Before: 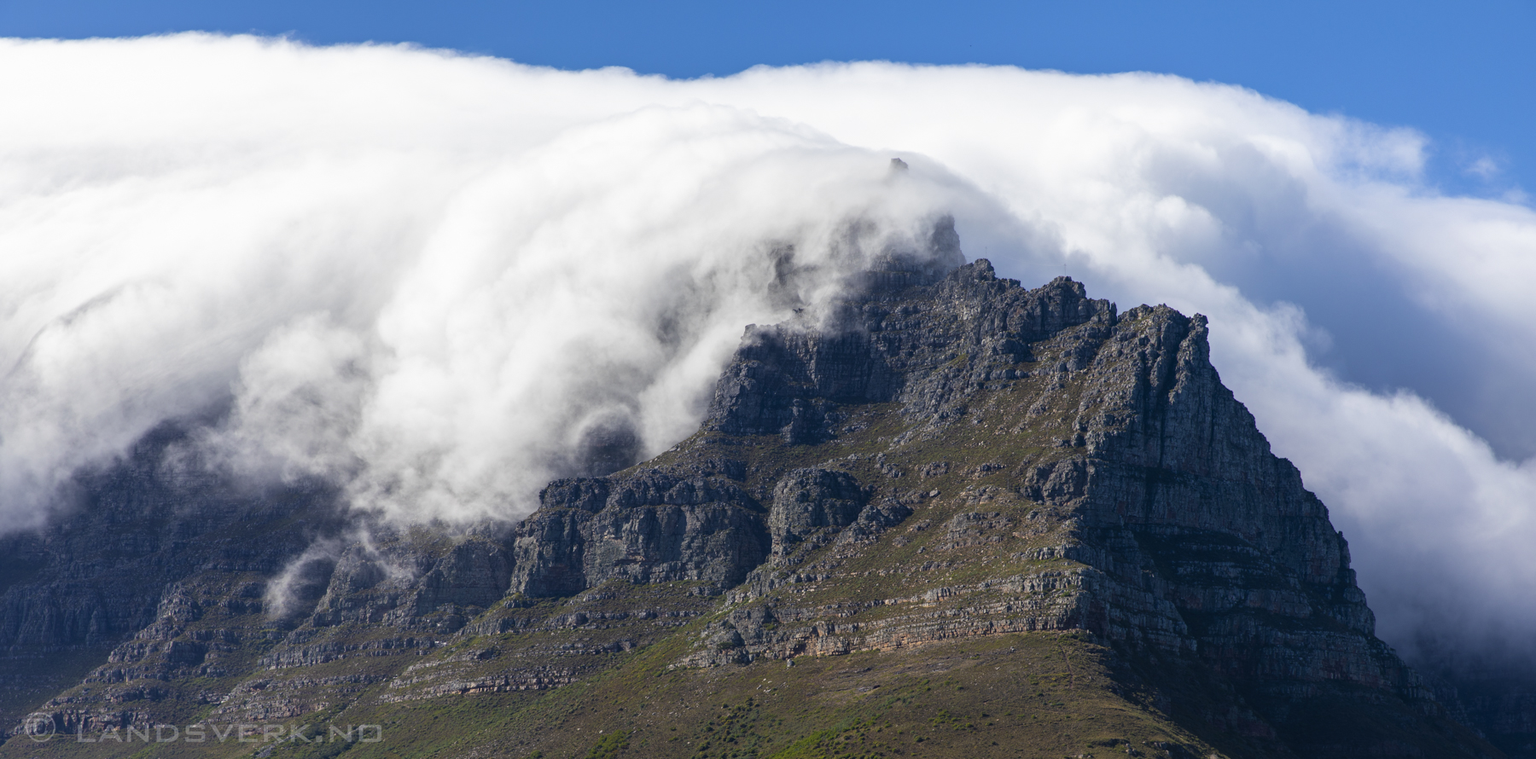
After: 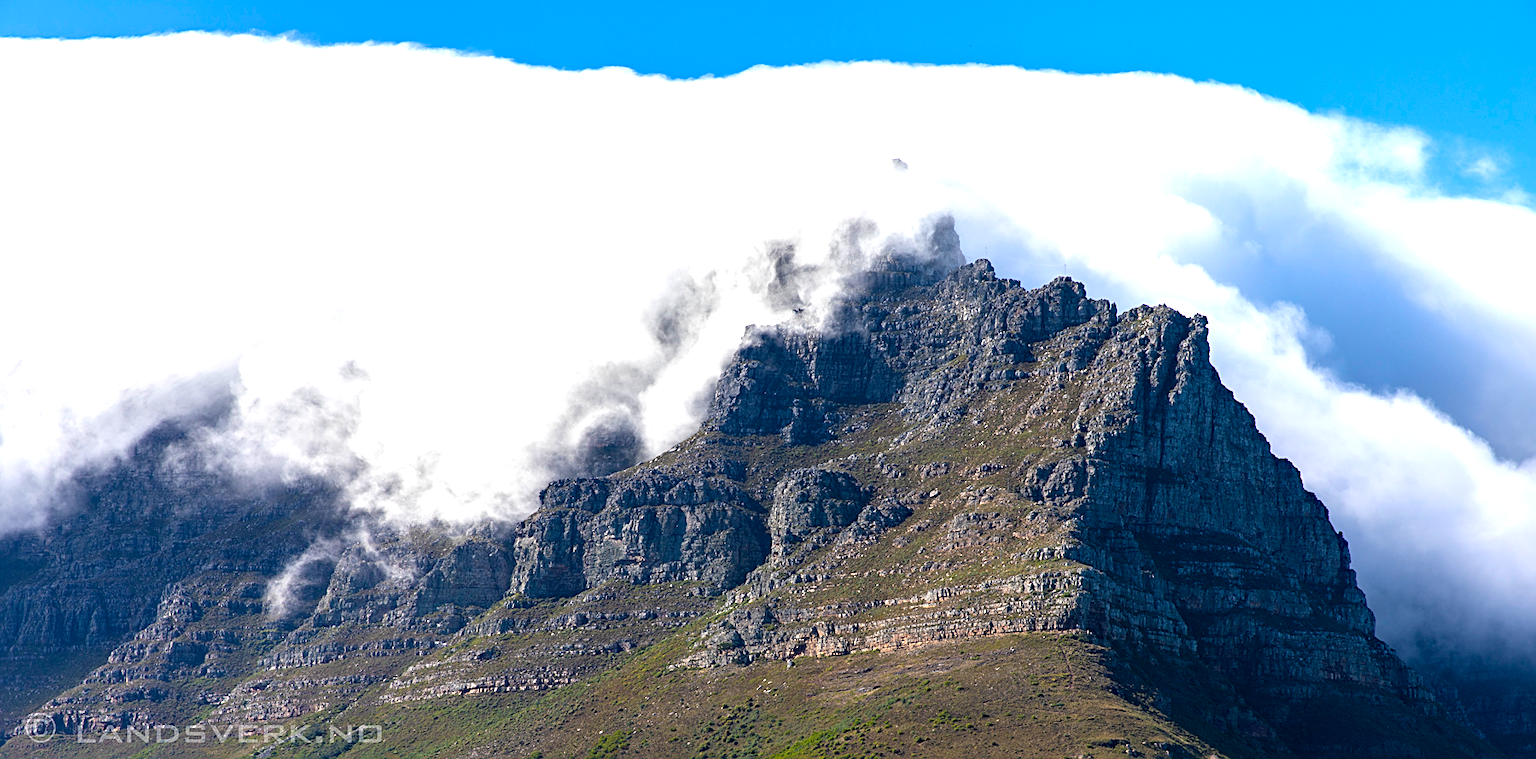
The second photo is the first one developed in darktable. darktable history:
haze removal: adaptive false
sharpen: on, module defaults
exposure: black level correction 0.002, exposure 0.673 EV, compensate exposure bias true, compensate highlight preservation false
